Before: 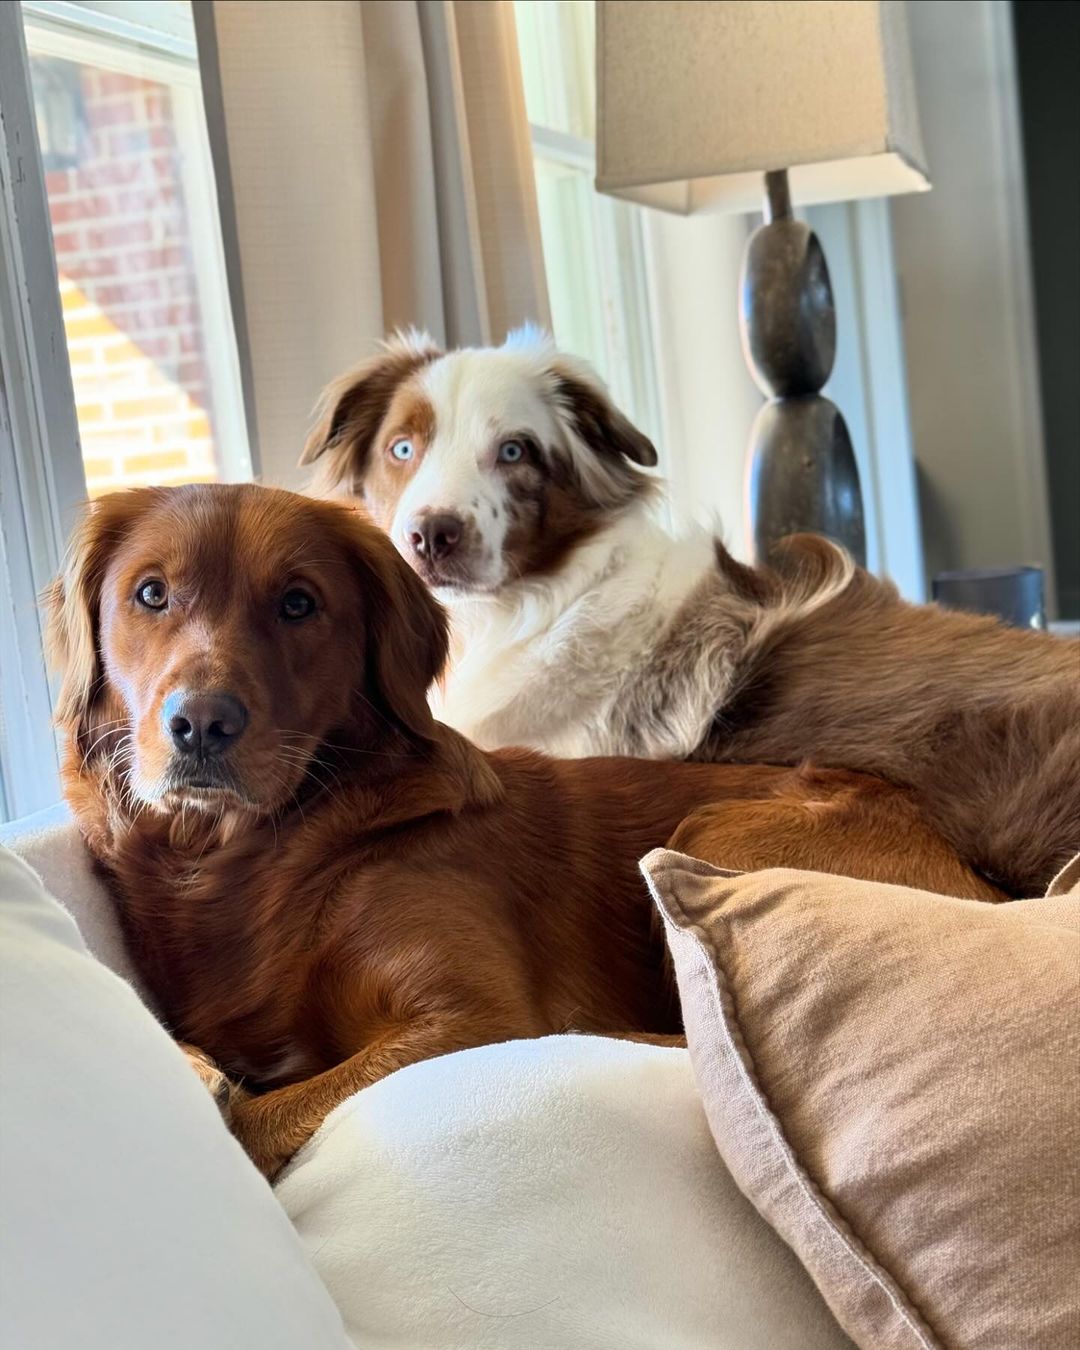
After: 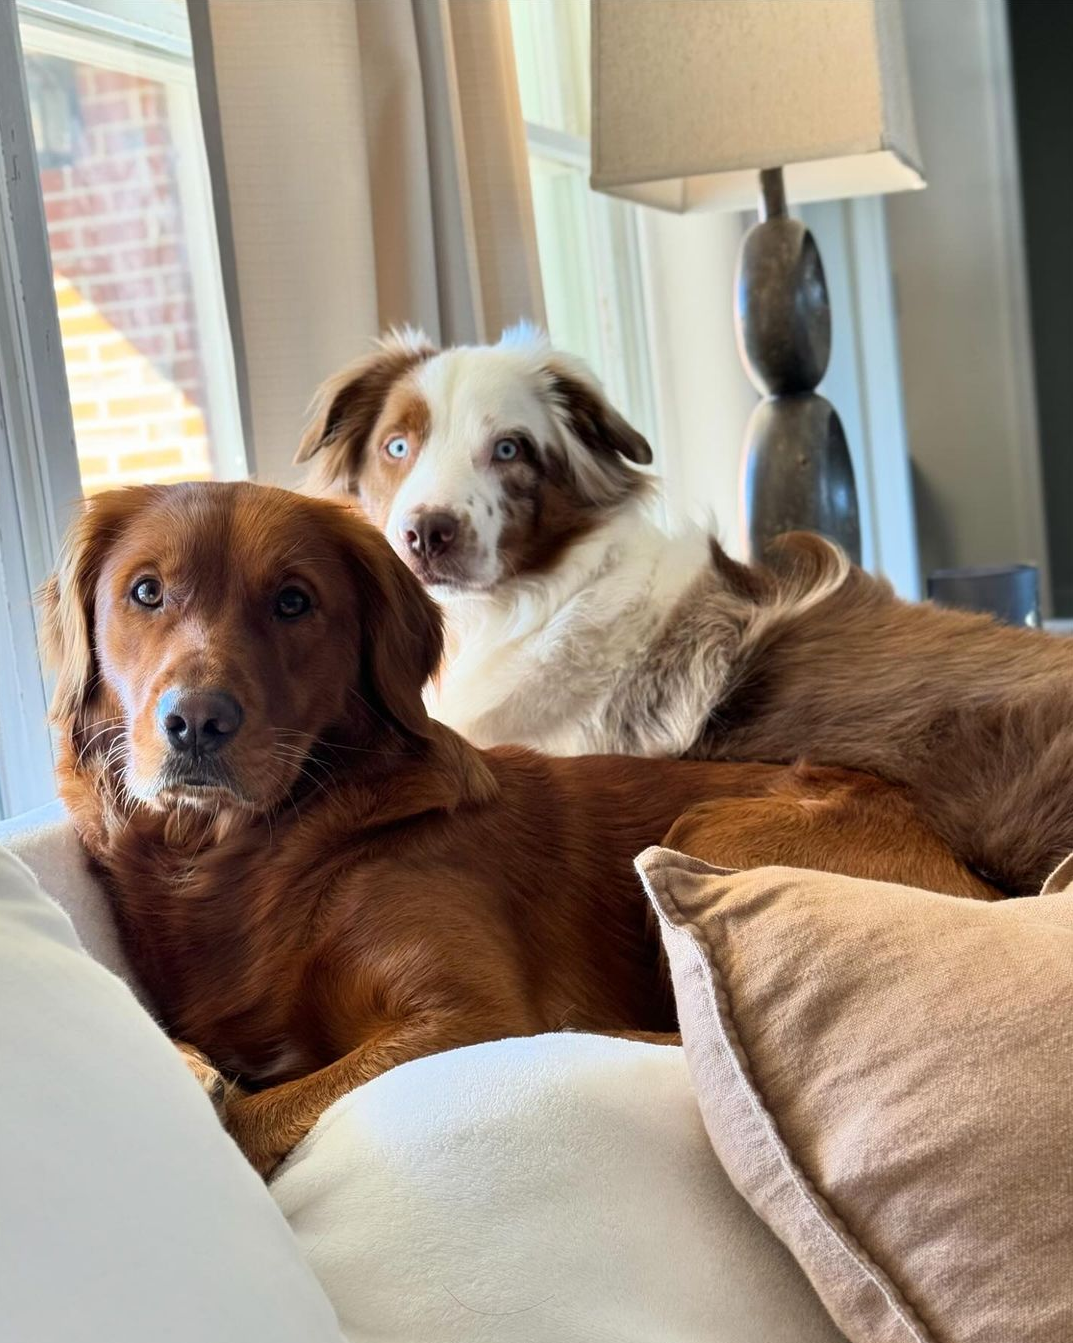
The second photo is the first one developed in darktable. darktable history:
base curve: preserve colors none
crop and rotate: left 0.614%, top 0.179%, bottom 0.309%
